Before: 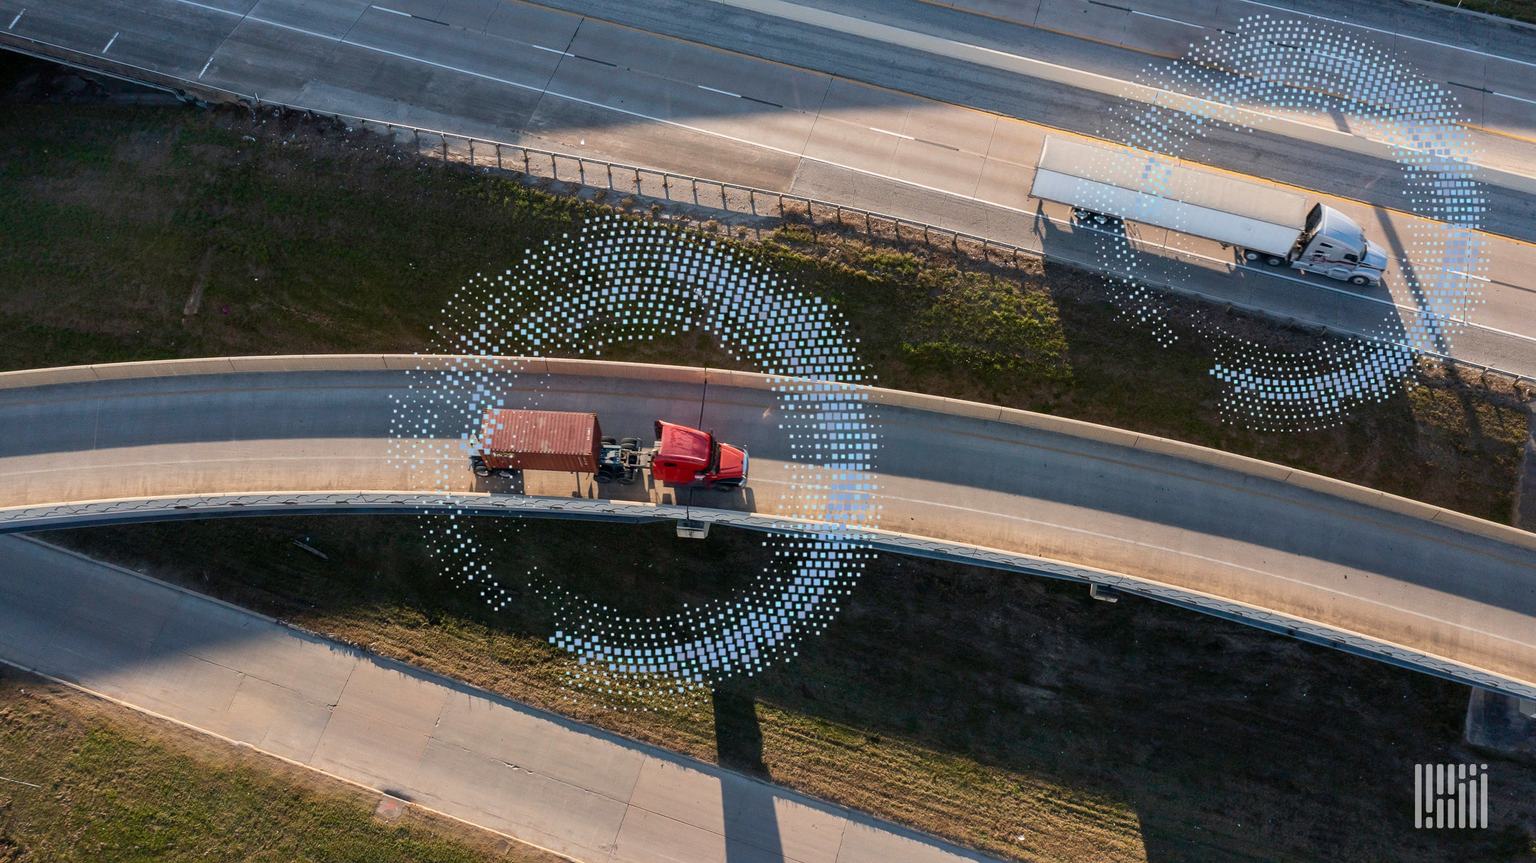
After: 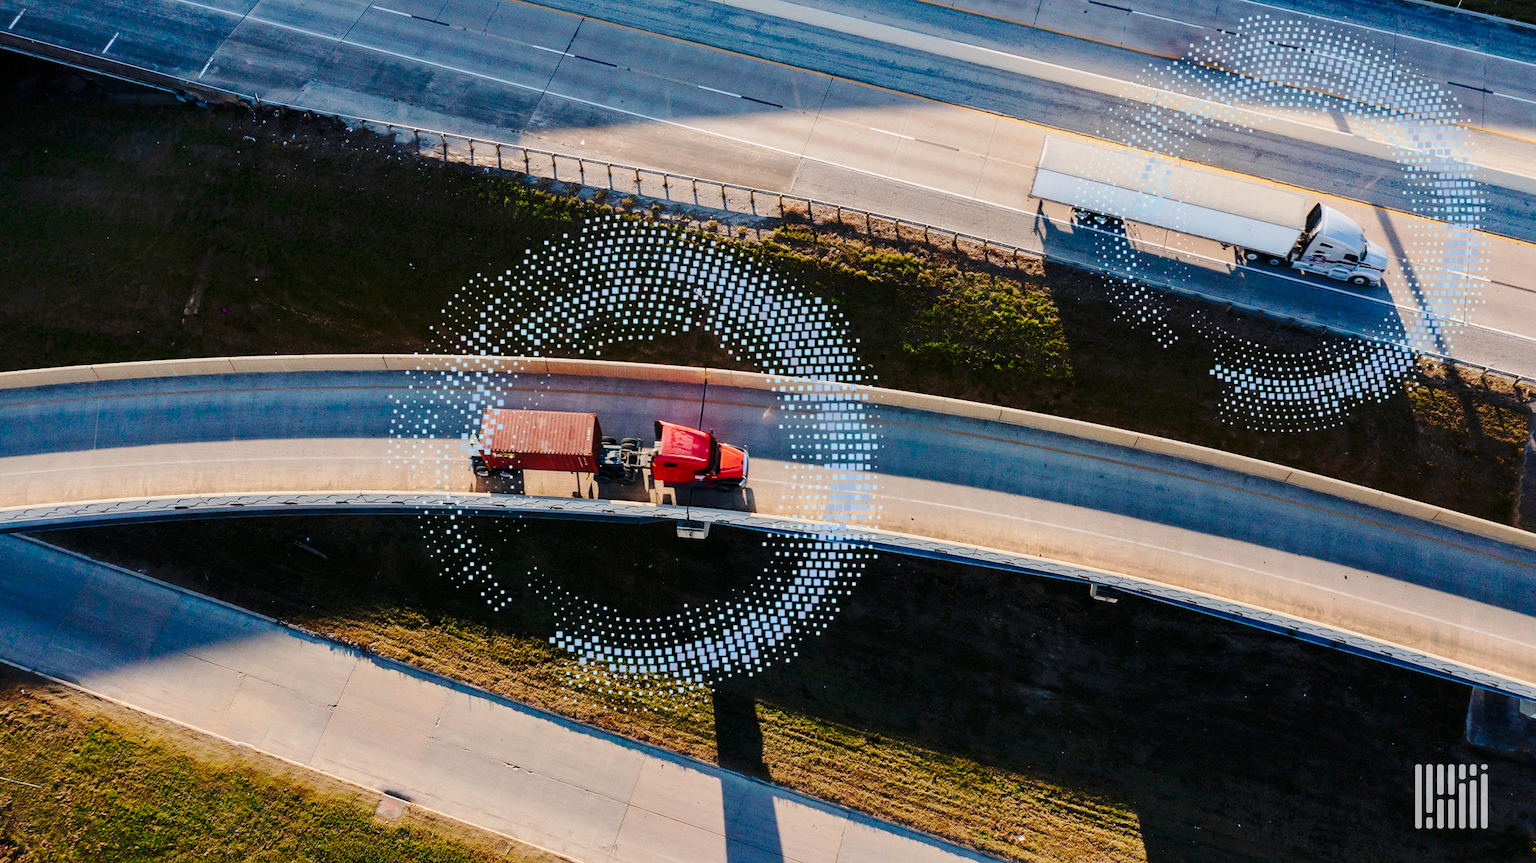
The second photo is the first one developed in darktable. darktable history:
contrast brightness saturation: saturation 0.129
tone curve: curves: ch0 [(0, 0) (0.094, 0.039) (0.243, 0.155) (0.411, 0.482) (0.479, 0.583) (0.654, 0.742) (0.793, 0.851) (0.994, 0.974)]; ch1 [(0, 0) (0.161, 0.092) (0.35, 0.33) (0.392, 0.392) (0.456, 0.456) (0.505, 0.502) (0.537, 0.518) (0.553, 0.53) (0.573, 0.569) (0.718, 0.718) (1, 1)]; ch2 [(0, 0) (0.346, 0.362) (0.411, 0.412) (0.502, 0.502) (0.531, 0.521) (0.576, 0.553) (0.615, 0.621) (1, 1)], preserve colors none
